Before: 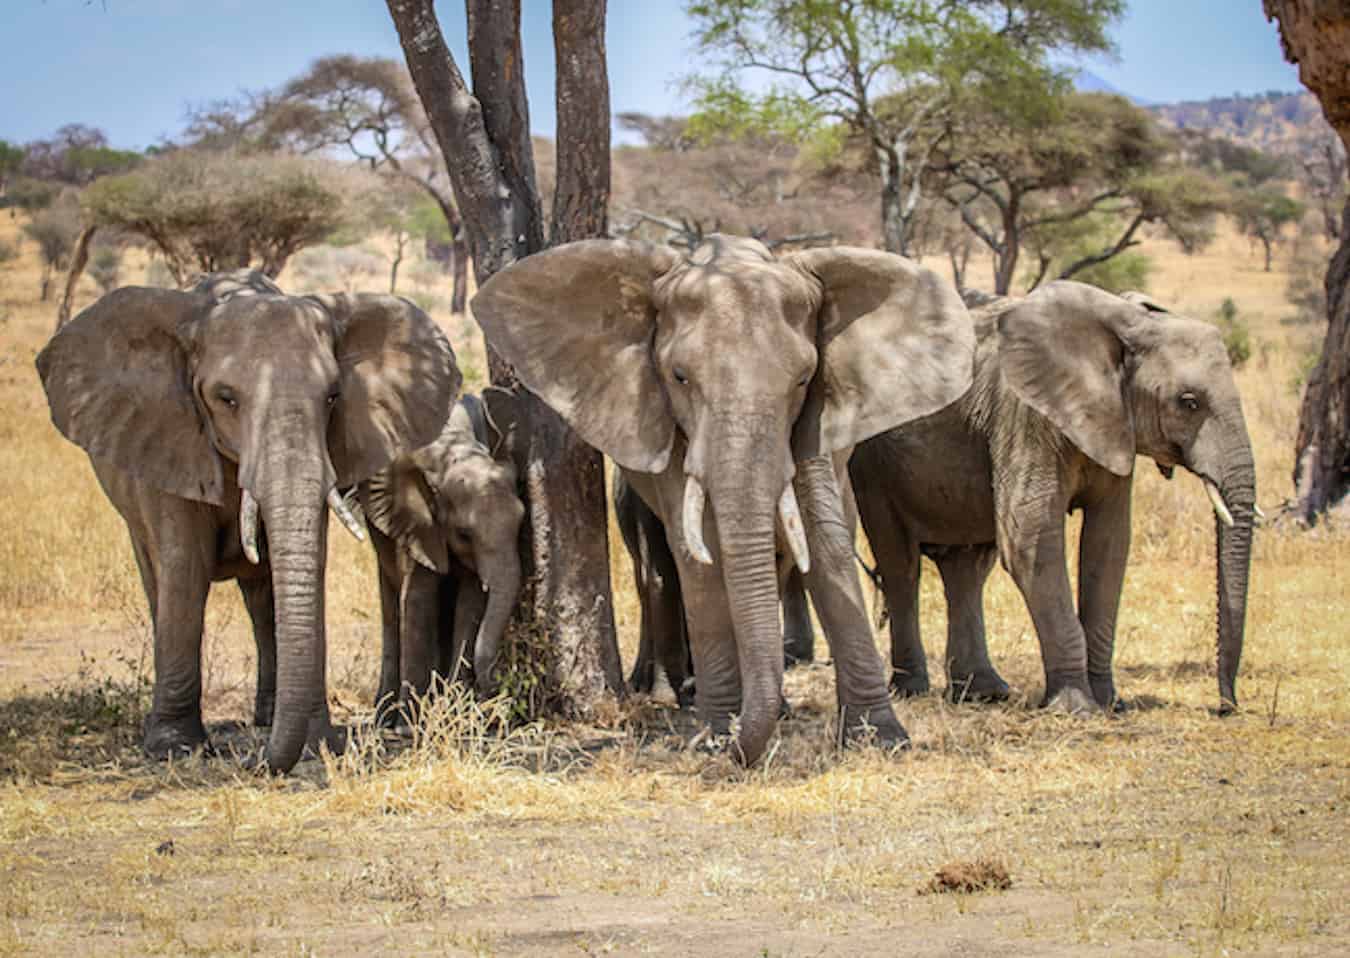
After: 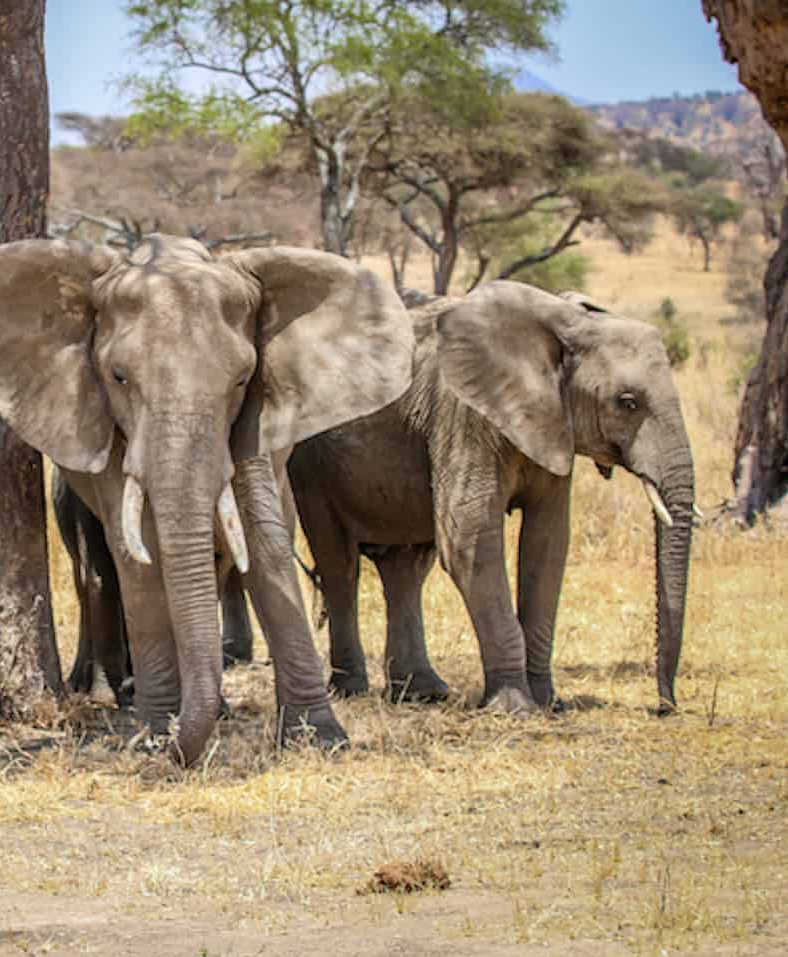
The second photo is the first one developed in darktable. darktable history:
crop: left 41.604%
